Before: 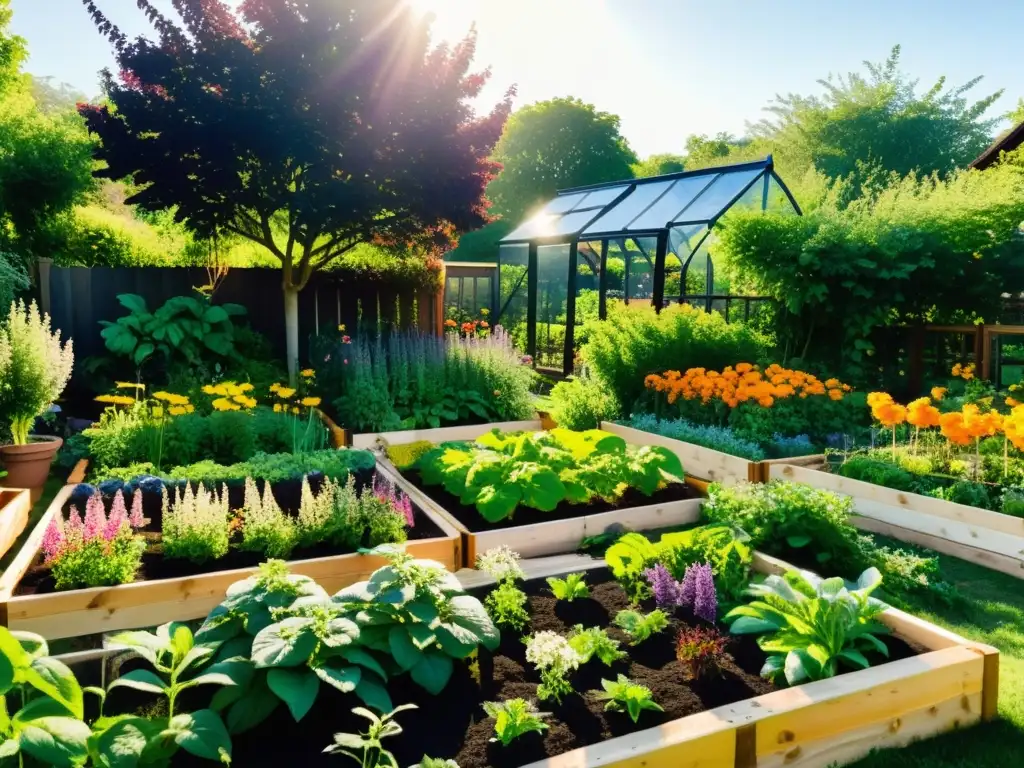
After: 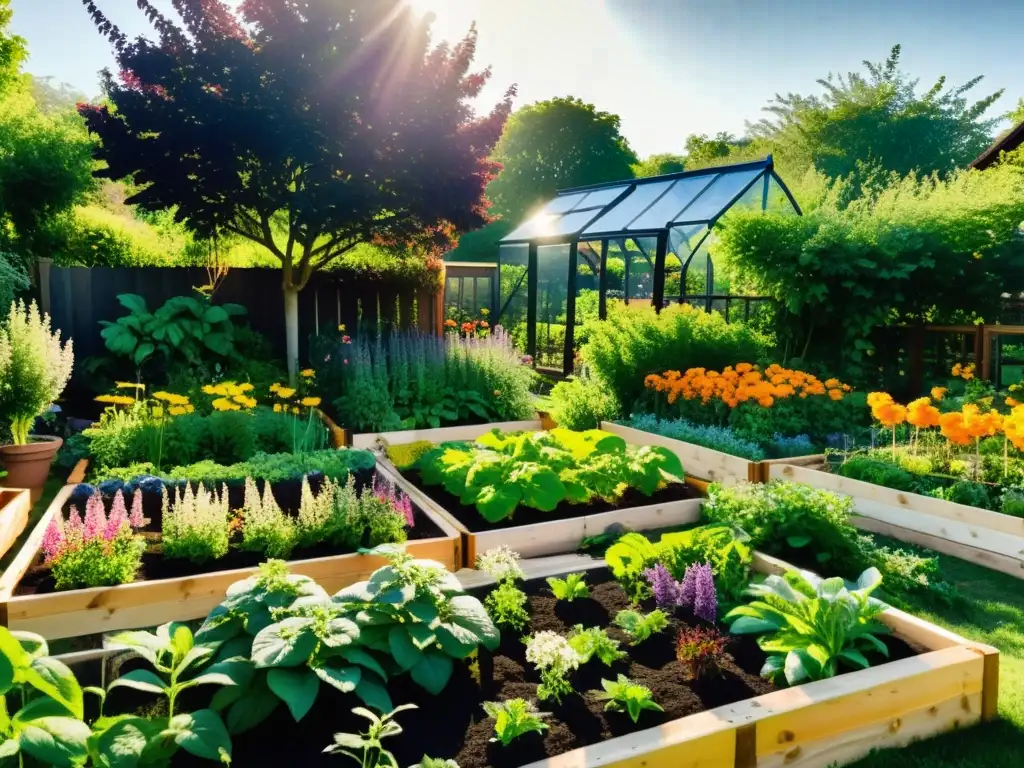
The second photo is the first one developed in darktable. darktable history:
shadows and highlights: shadows 24.2, highlights -79.79, soften with gaussian
